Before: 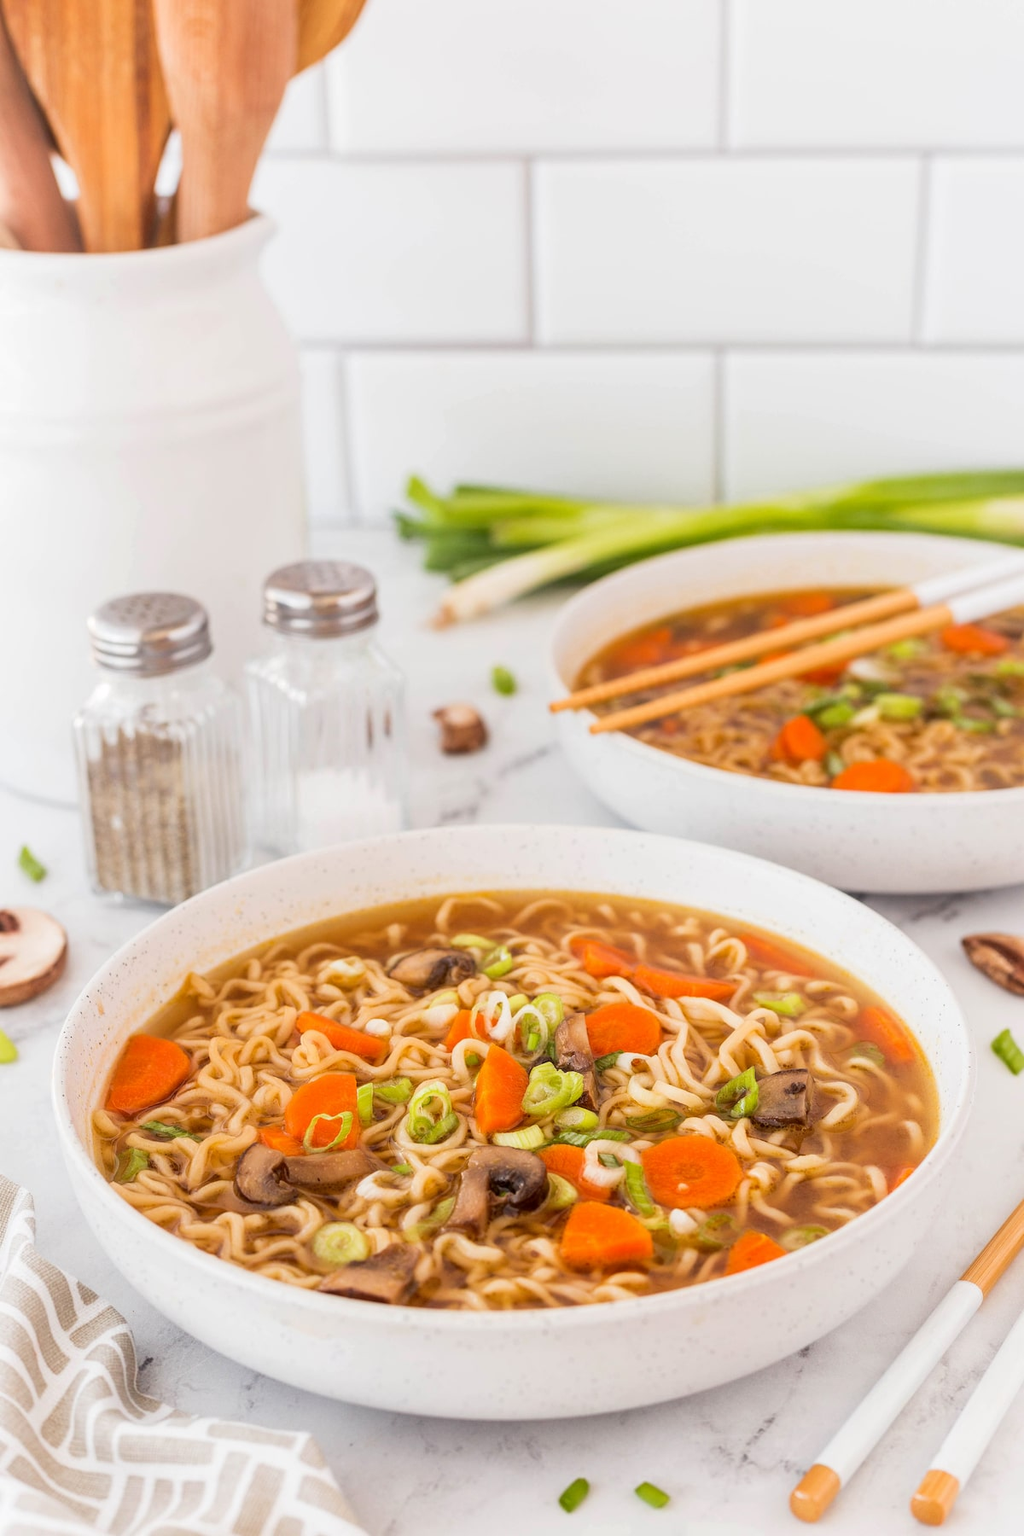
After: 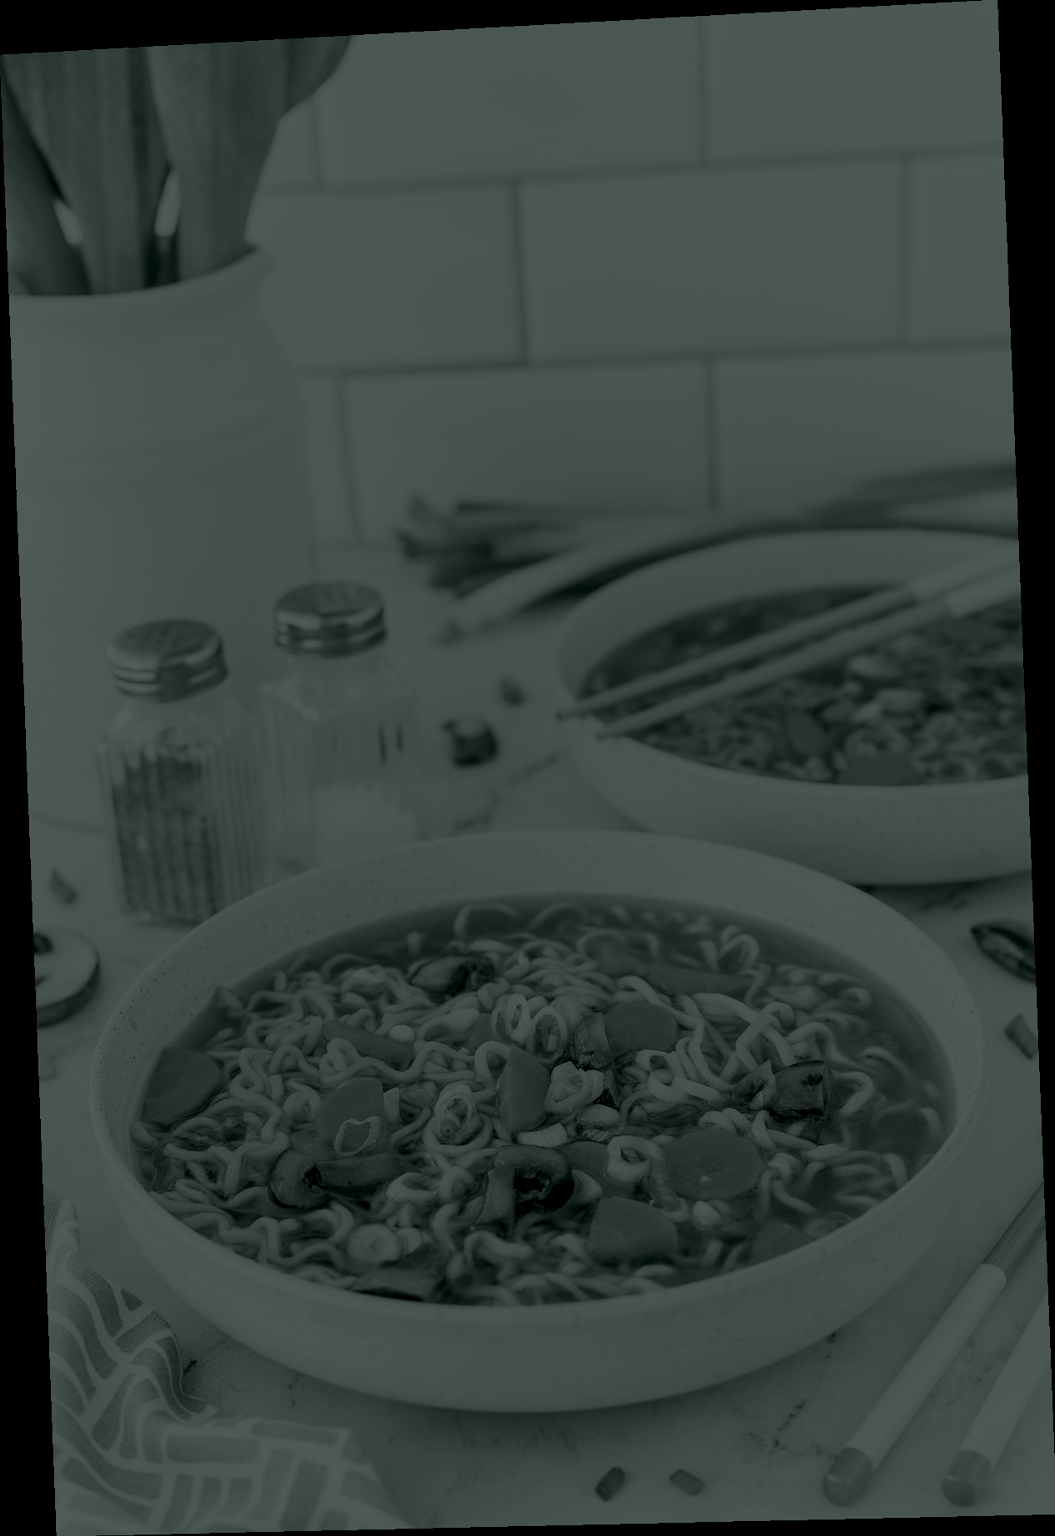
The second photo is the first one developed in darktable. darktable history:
colorize: hue 90°, saturation 19%, lightness 1.59%, version 1
rotate and perspective: rotation -2.22°, lens shift (horizontal) -0.022, automatic cropping off
